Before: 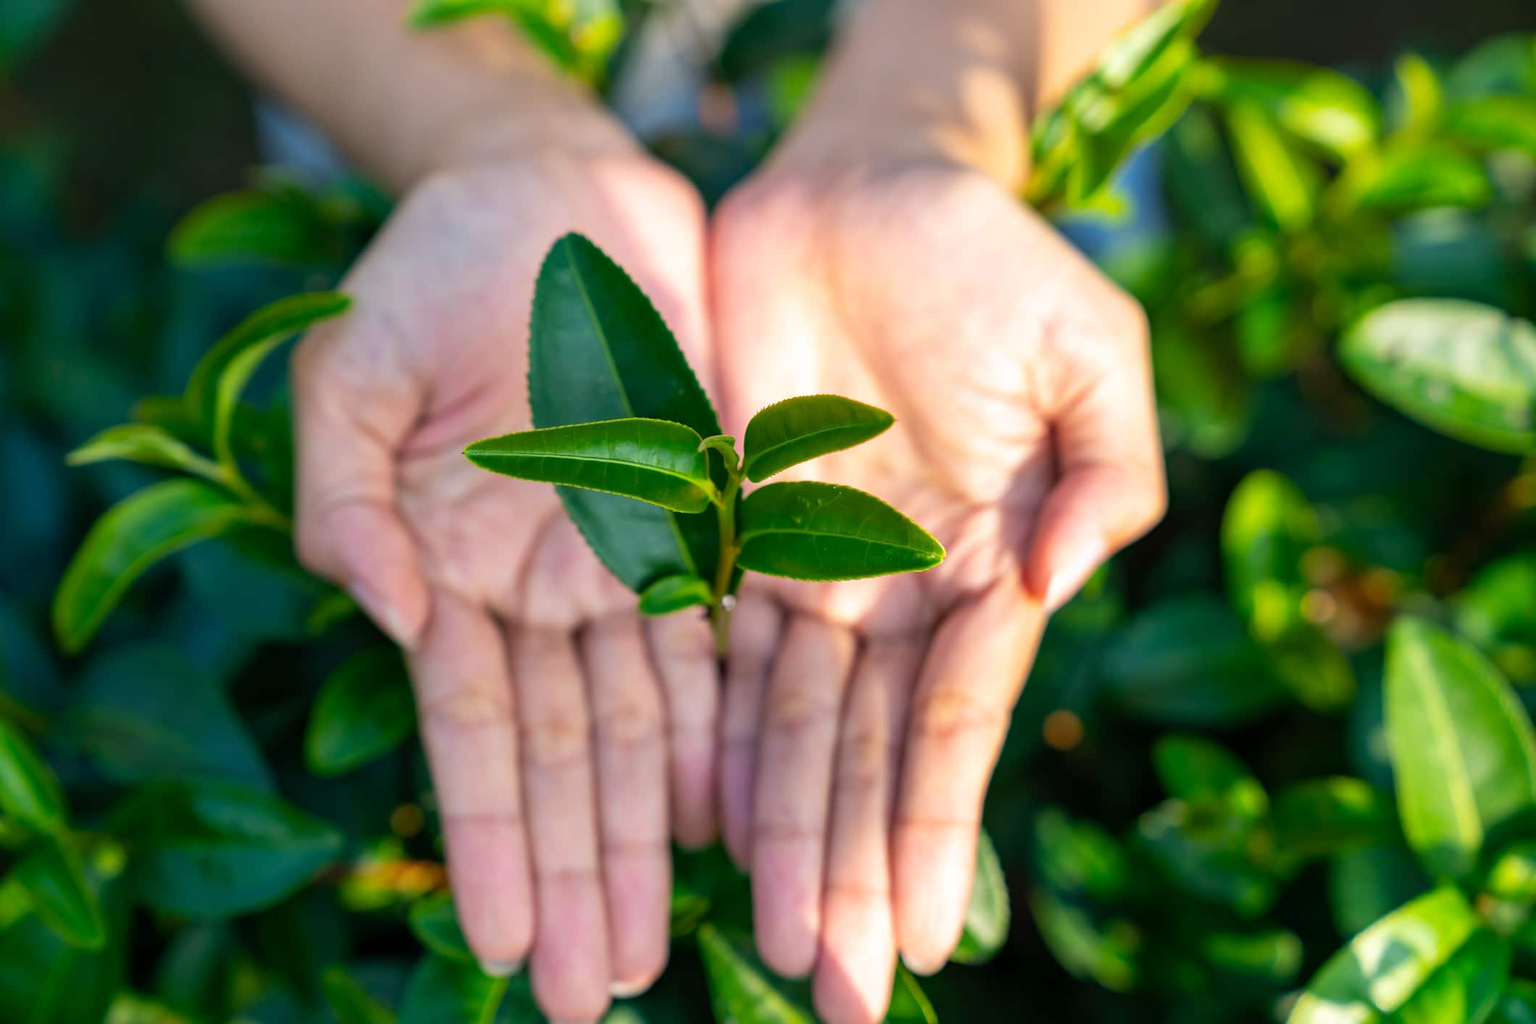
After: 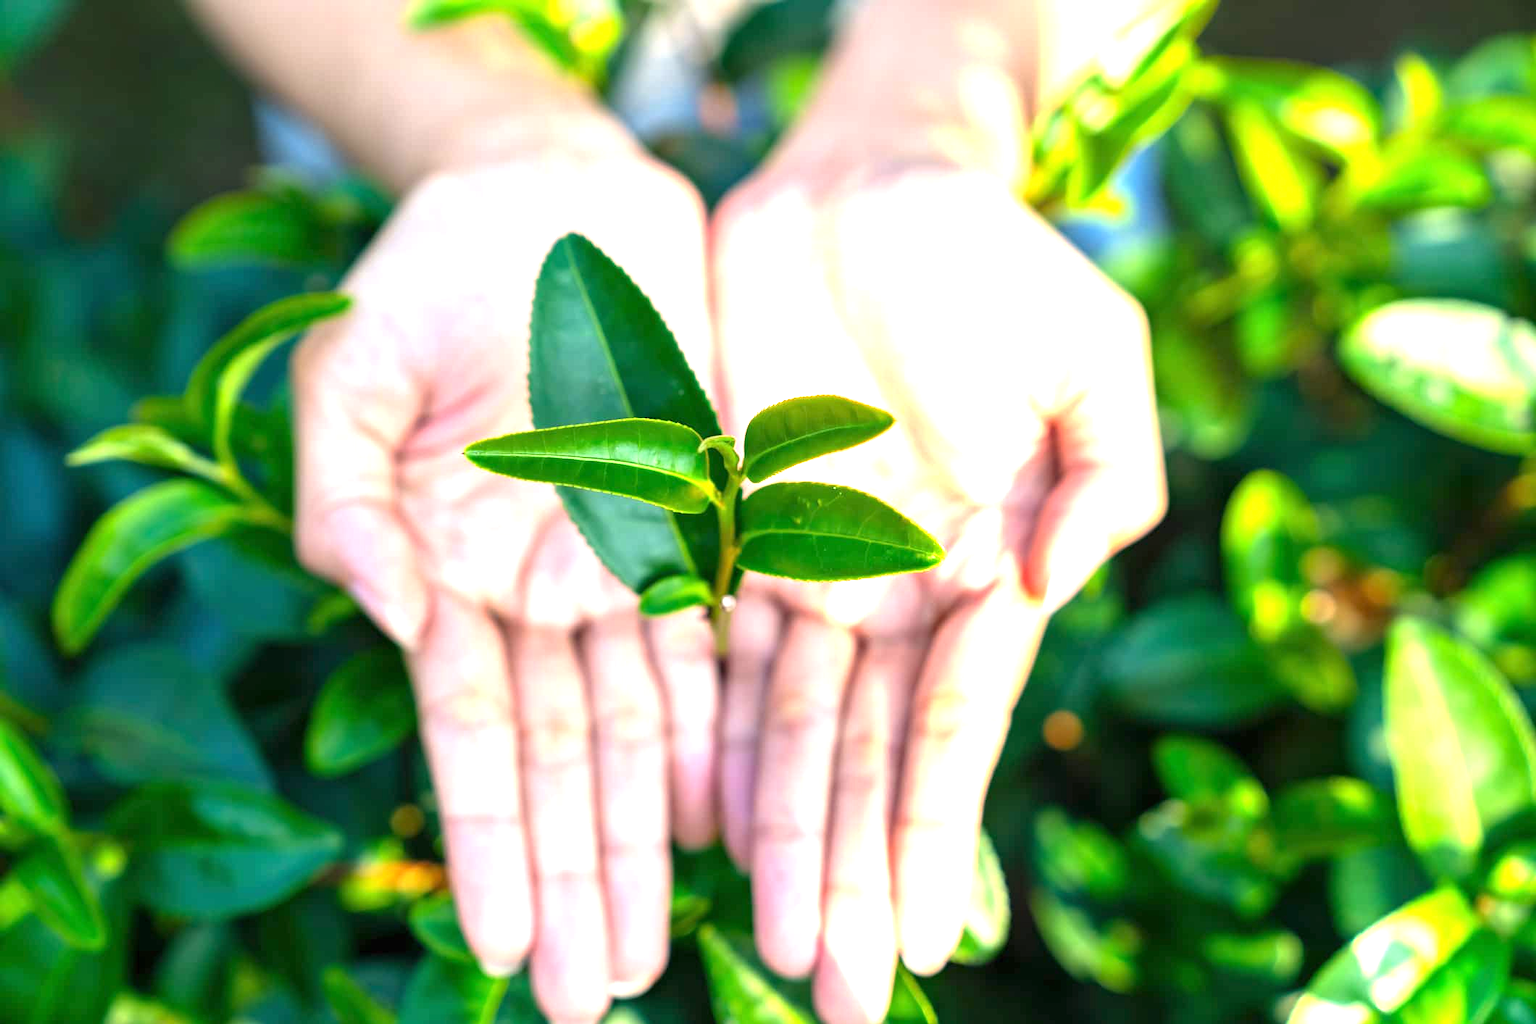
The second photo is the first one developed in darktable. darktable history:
exposure: black level correction 0, exposure 1.45 EV, compensate exposure bias true, compensate highlight preservation false
local contrast: mode bilateral grid, contrast 15, coarseness 36, detail 105%, midtone range 0.2
